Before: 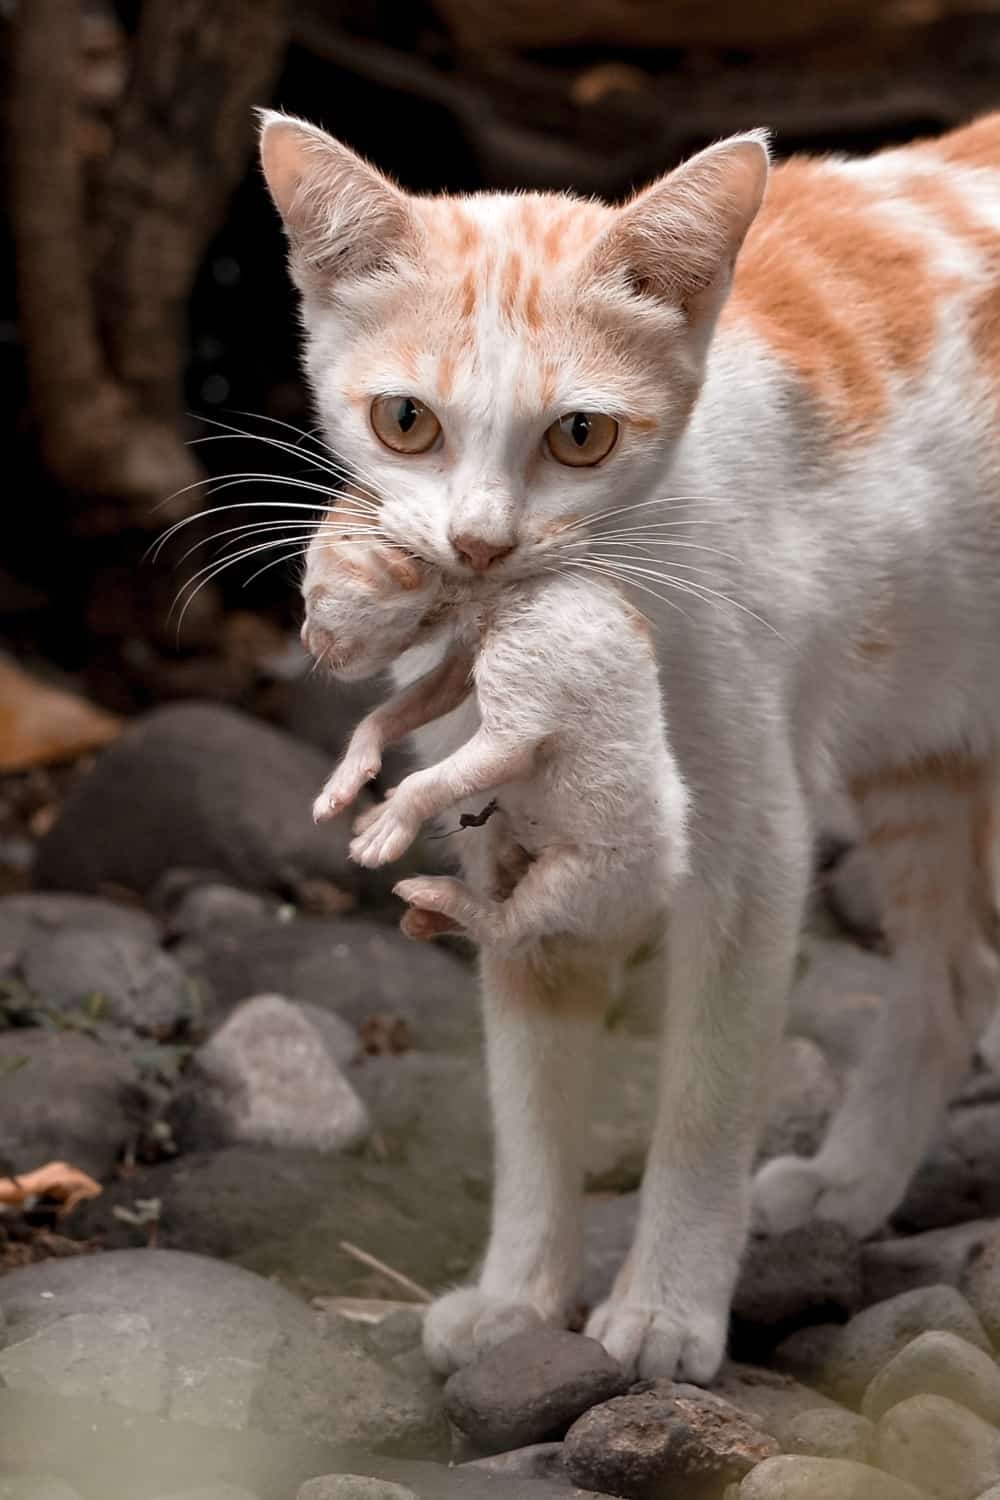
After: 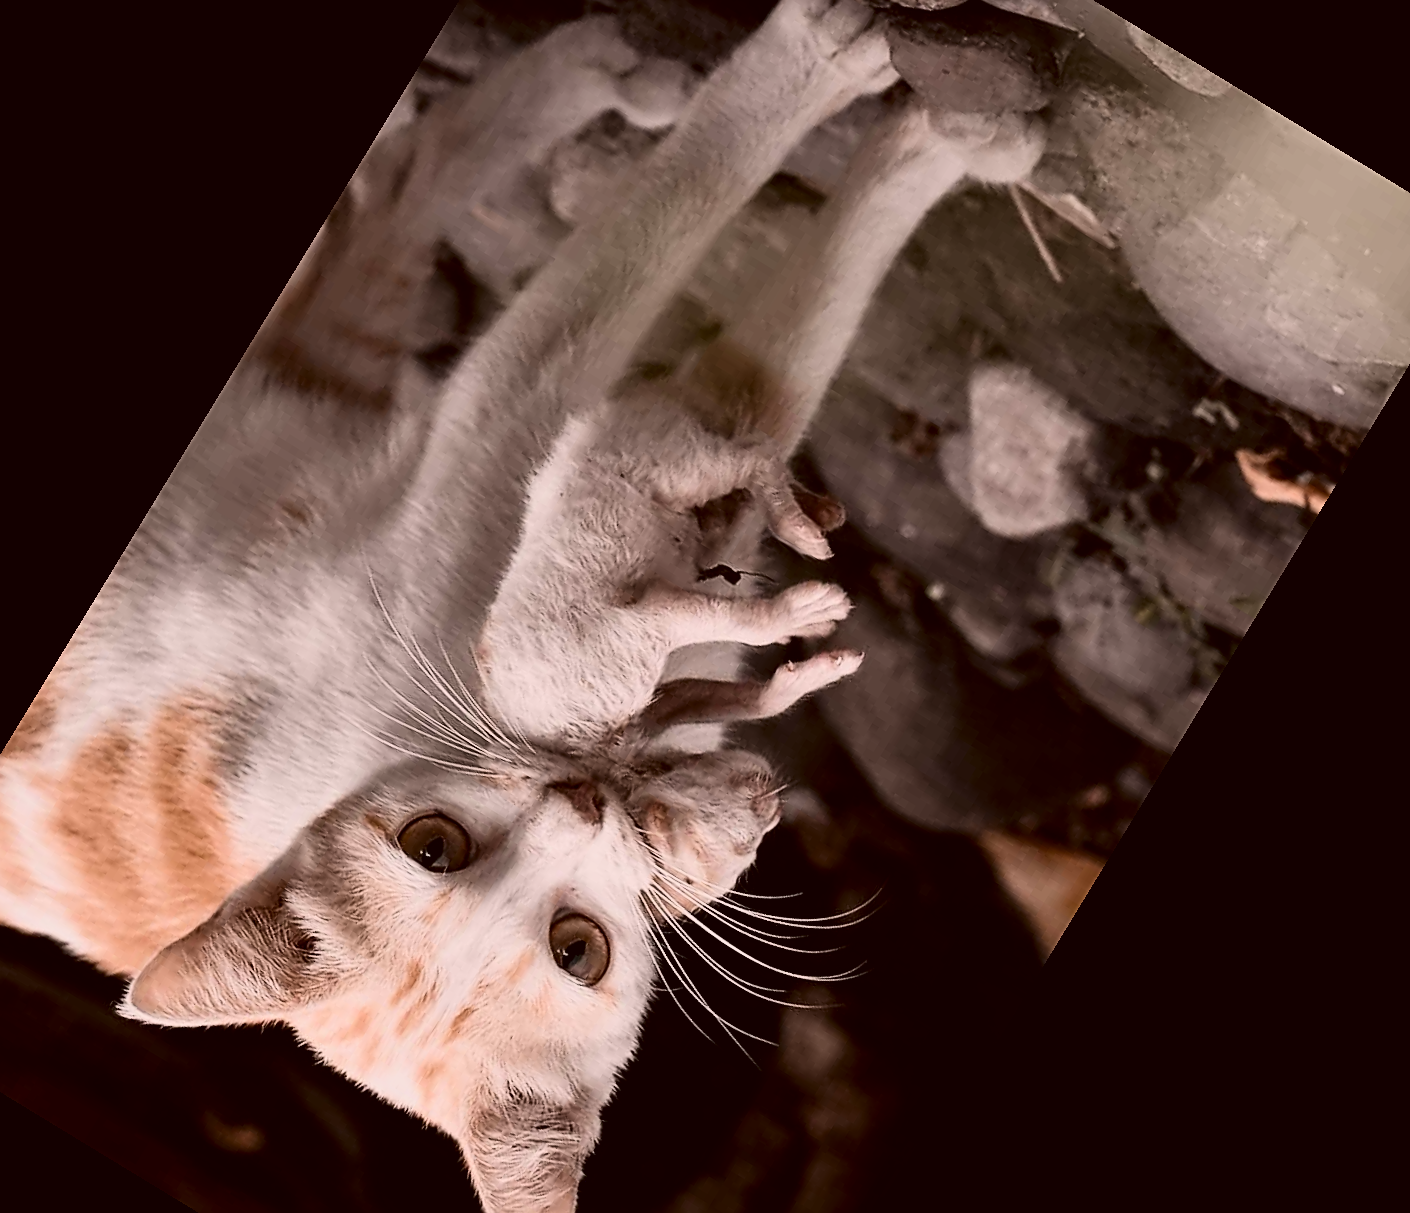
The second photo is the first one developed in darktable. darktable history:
filmic rgb: black relative exposure -7.48 EV, white relative exposure 4.83 EV, hardness 3.4, color science v6 (2022)
sharpen: on, module defaults
color correction: highlights a* 10.21, highlights b* 9.79, shadows a* 8.61, shadows b* 7.88, saturation 0.8
contrast brightness saturation: contrast 0.28
white balance: red 0.974, blue 1.044
crop and rotate: angle 148.68°, left 9.111%, top 15.603%, right 4.588%, bottom 17.041%
